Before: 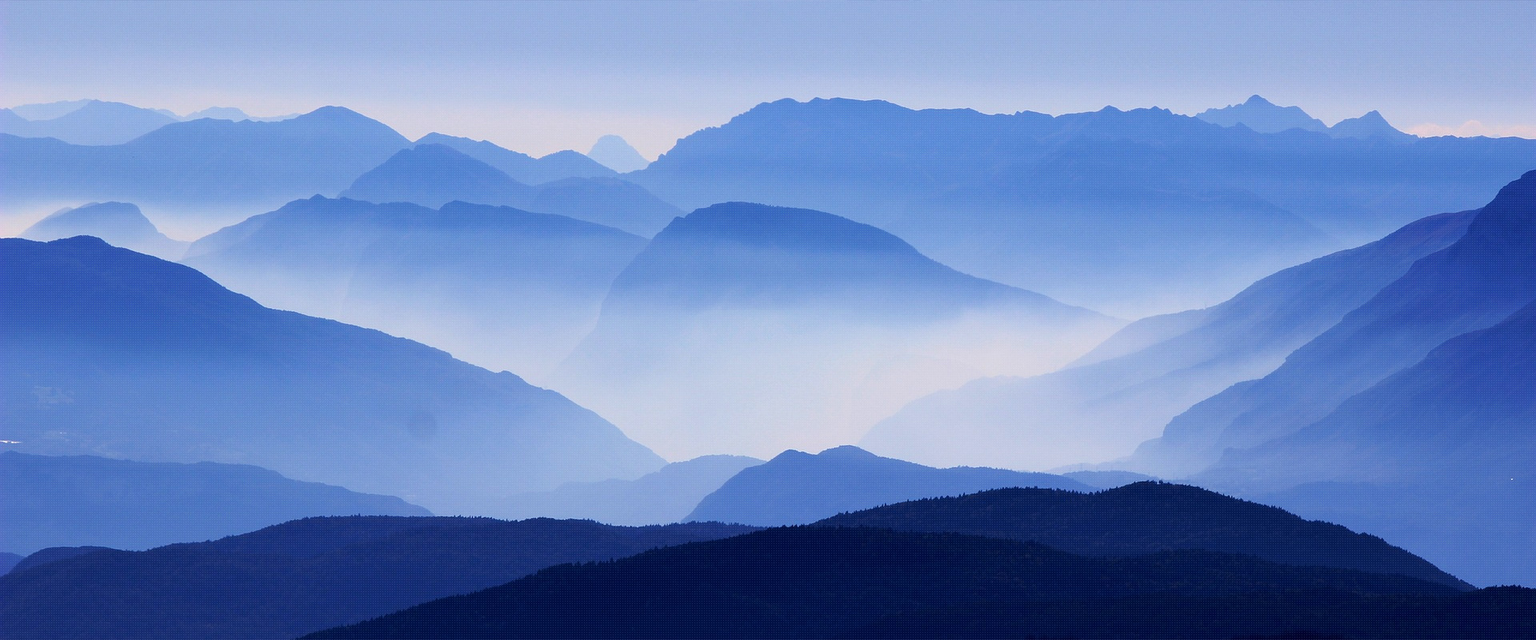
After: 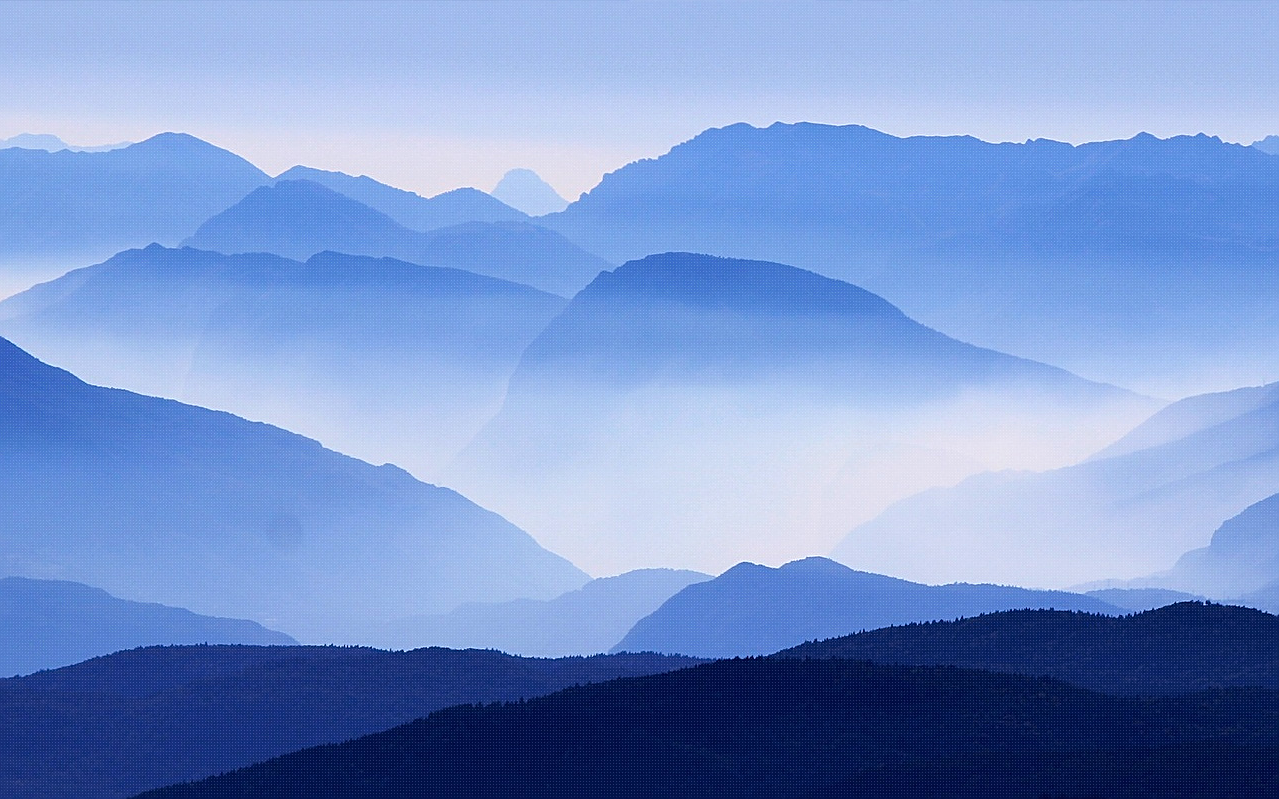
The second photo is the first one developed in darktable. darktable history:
sharpen: on, module defaults
crop and rotate: left 12.673%, right 20.66%
exposure: exposure 0.2 EV, compensate highlight preservation false
